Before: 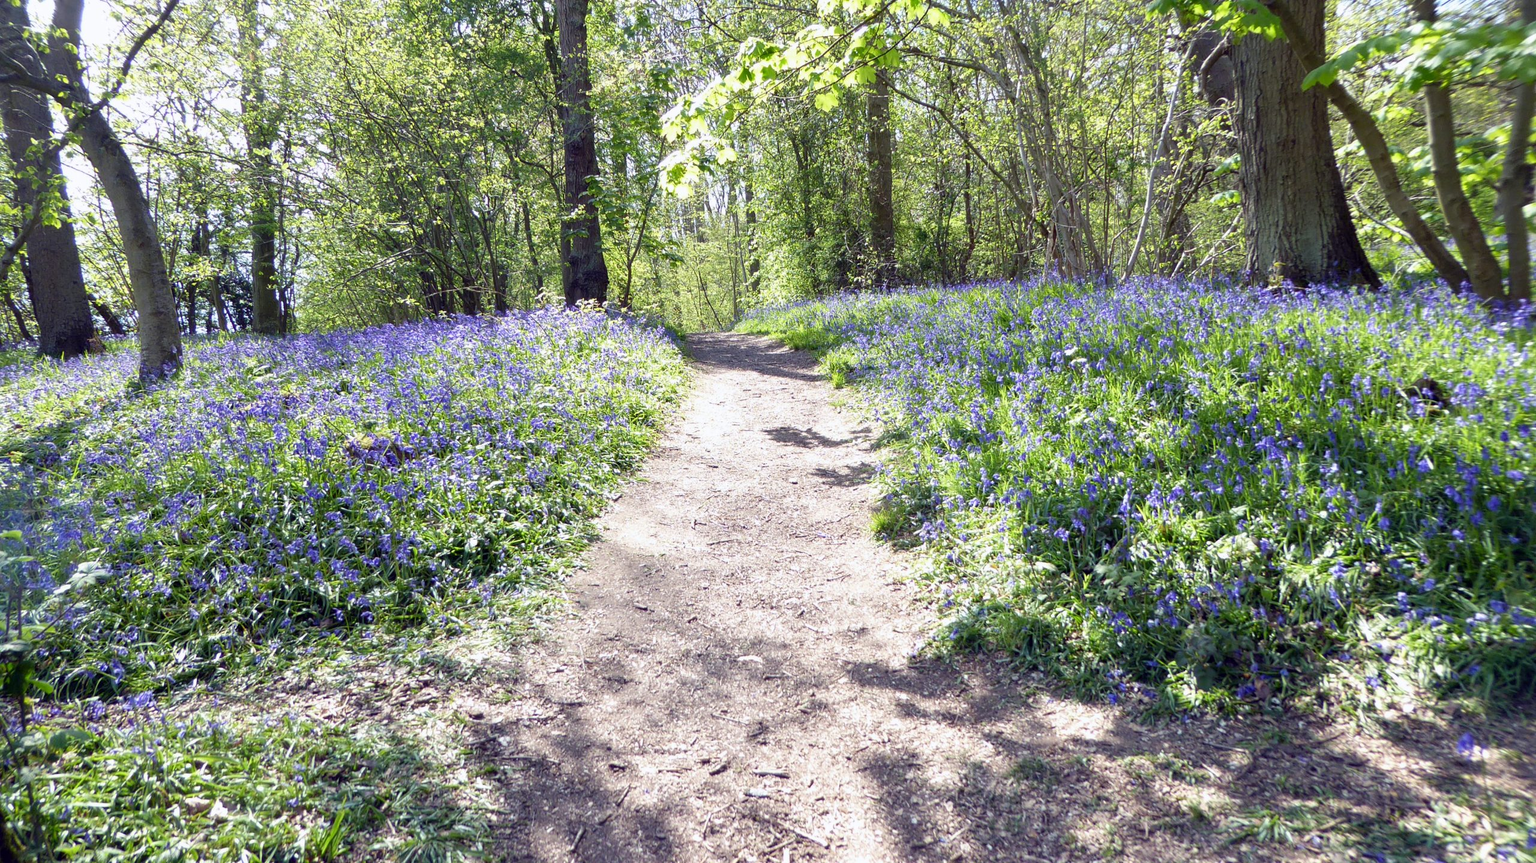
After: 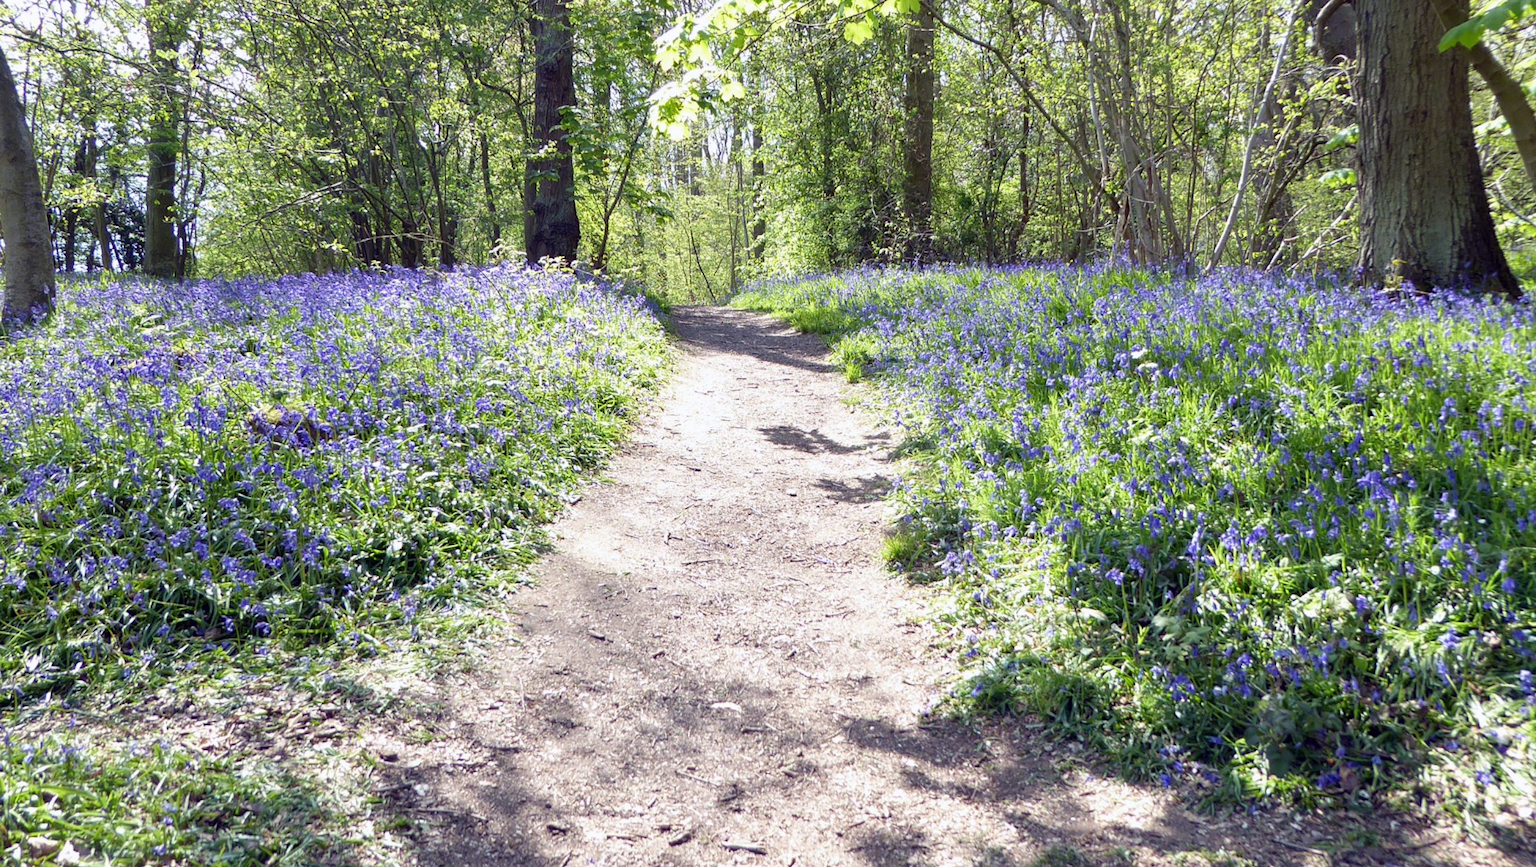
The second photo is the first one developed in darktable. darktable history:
crop and rotate: angle -3.26°, left 5.229%, top 5.18%, right 4.664%, bottom 4.224%
